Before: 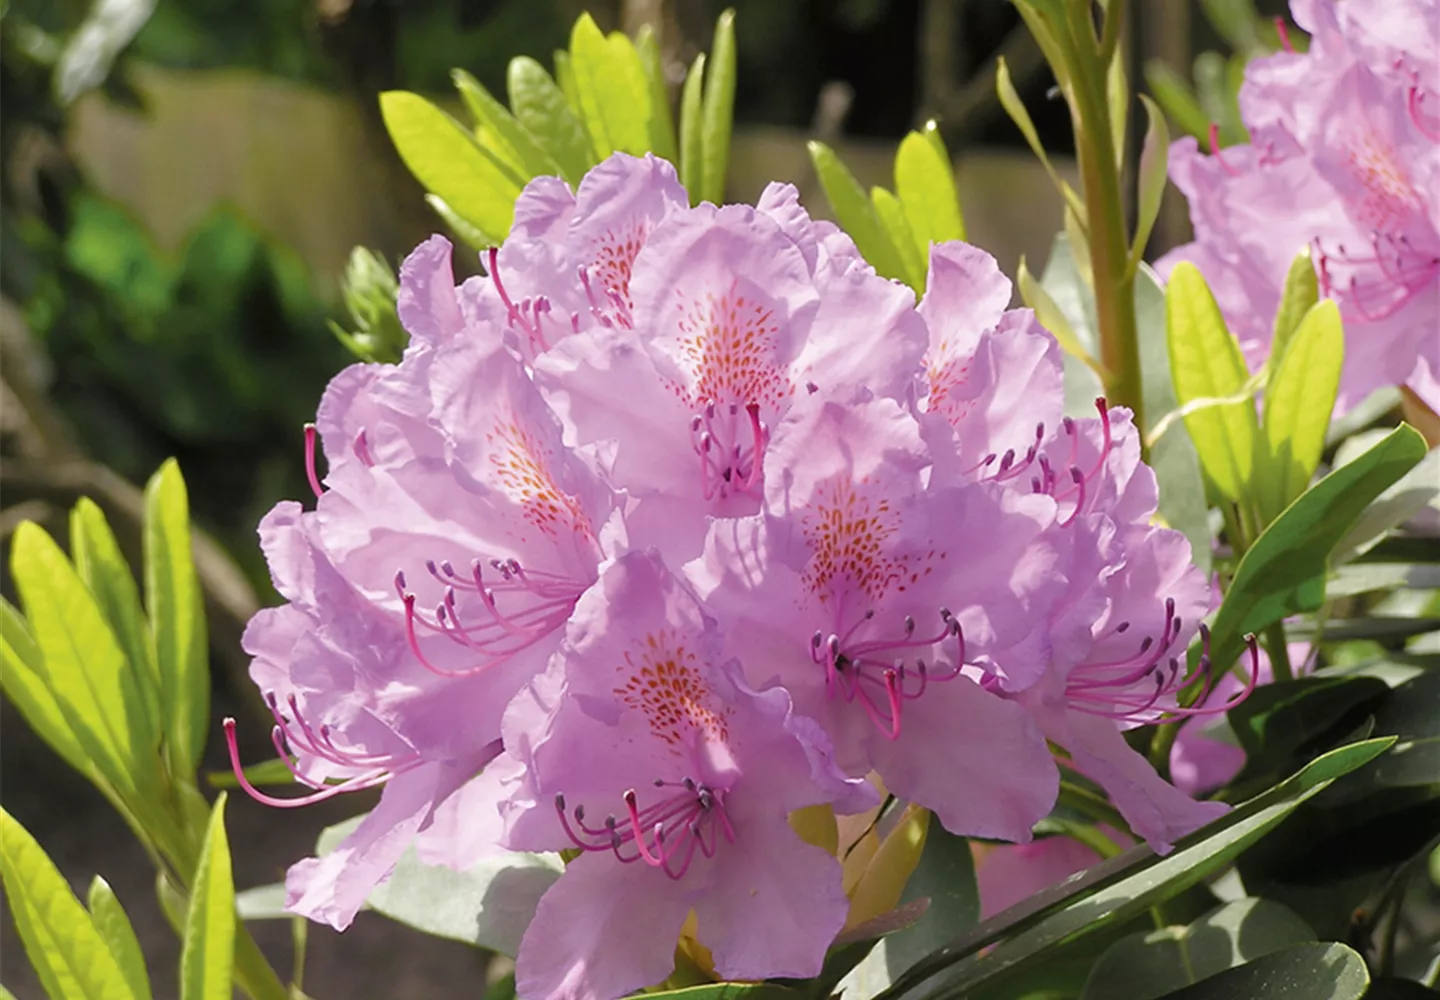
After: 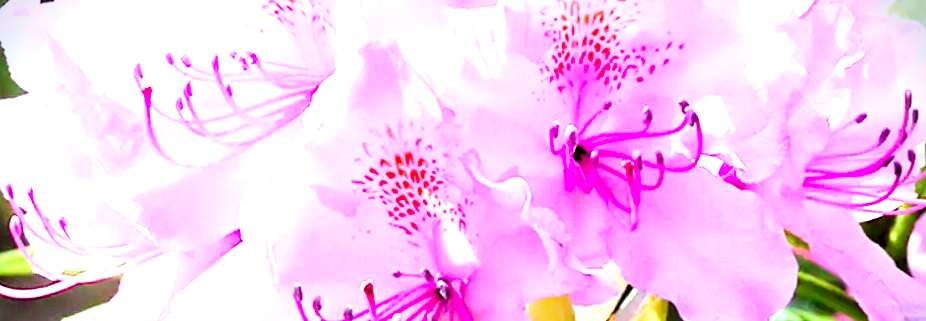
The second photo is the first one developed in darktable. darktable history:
local contrast: mode bilateral grid, contrast 21, coarseness 50, detail 130%, midtone range 0.2
levels: levels [0.036, 0.364, 0.827]
color correction: highlights a* -10.45, highlights b* -19.29
exposure: black level correction 0, exposure 0.949 EV, compensate exposure bias true, compensate highlight preservation false
base curve: curves: ch0 [(0, 0.003) (0.001, 0.002) (0.006, 0.004) (0.02, 0.022) (0.048, 0.086) (0.094, 0.234) (0.162, 0.431) (0.258, 0.629) (0.385, 0.8) (0.548, 0.918) (0.751, 0.988) (1, 1)]
contrast brightness saturation: contrast 0.088, brightness -0.599, saturation 0.174
vignetting: fall-off start 90.63%, fall-off radius 38.9%, center (-0.026, 0.404), width/height ratio 1.211, shape 1.3, dithering 8-bit output, unbound false
crop: left 18.218%, top 50.973%, right 17.431%, bottom 16.922%
